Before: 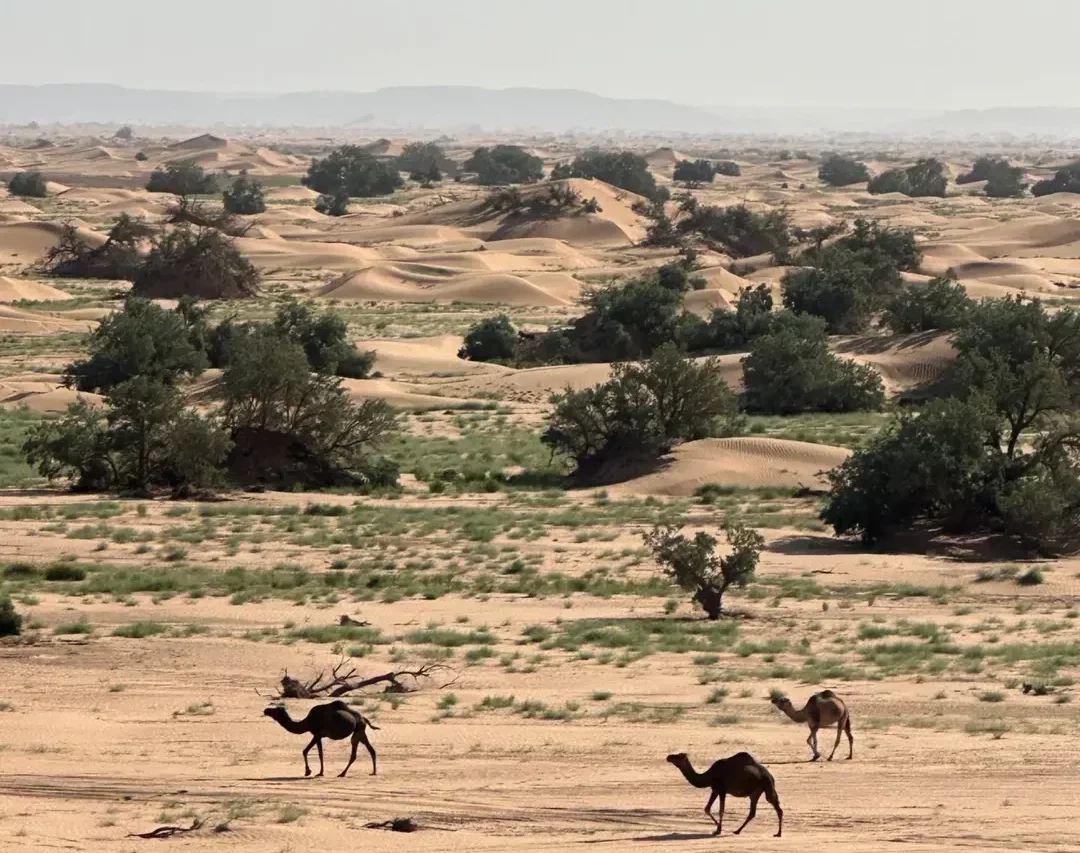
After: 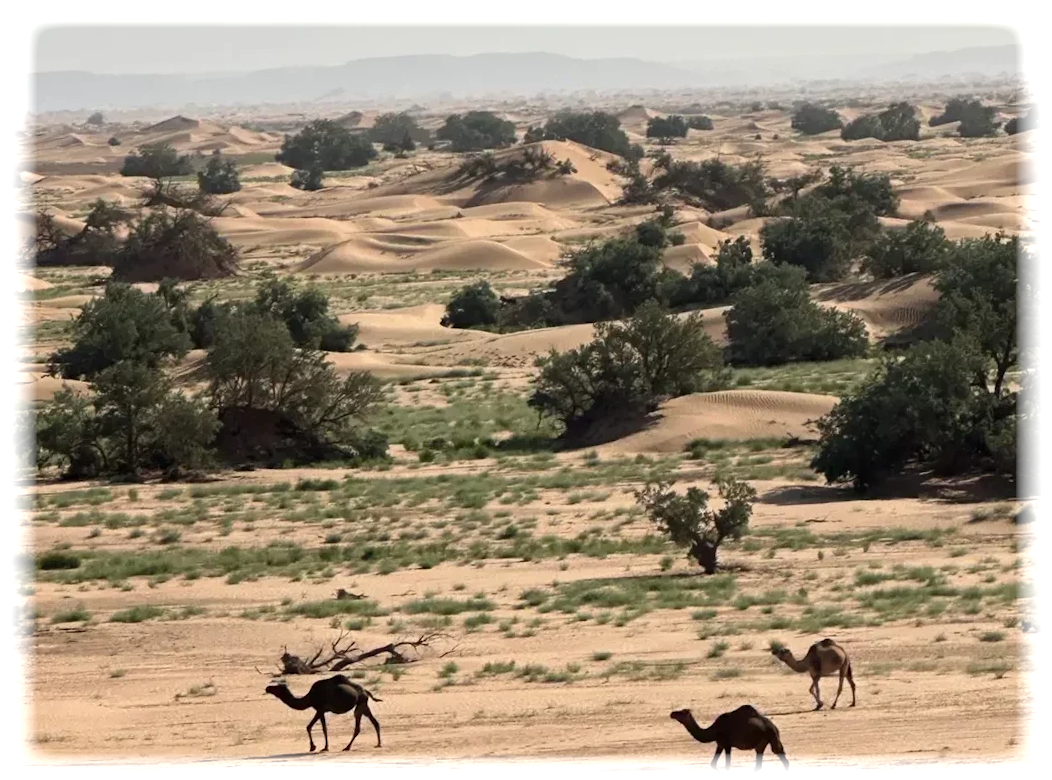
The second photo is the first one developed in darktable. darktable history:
vignetting: fall-off start 93%, fall-off radius 5%, brightness 1, saturation -0.49, automatic ratio true, width/height ratio 1.332, shape 0.04, unbound false
rotate and perspective: rotation -3°, crop left 0.031, crop right 0.968, crop top 0.07, crop bottom 0.93
